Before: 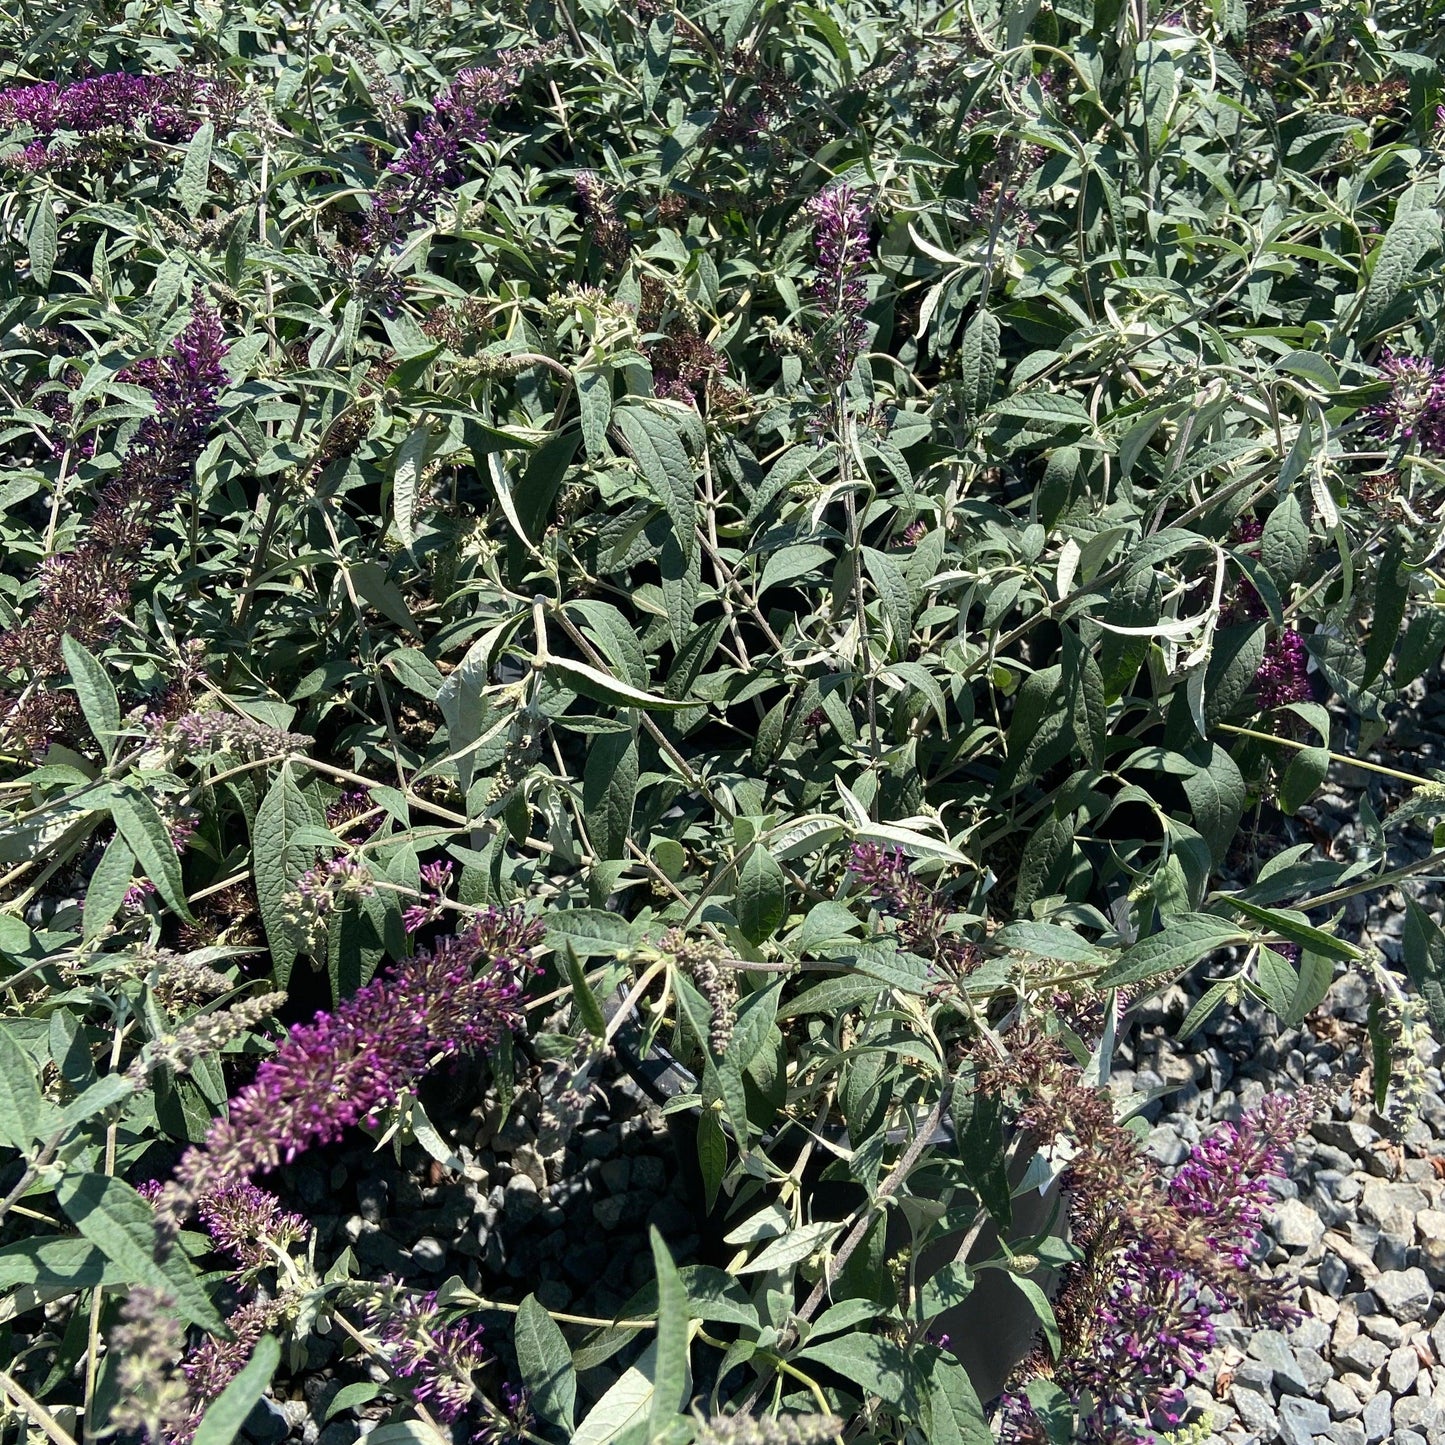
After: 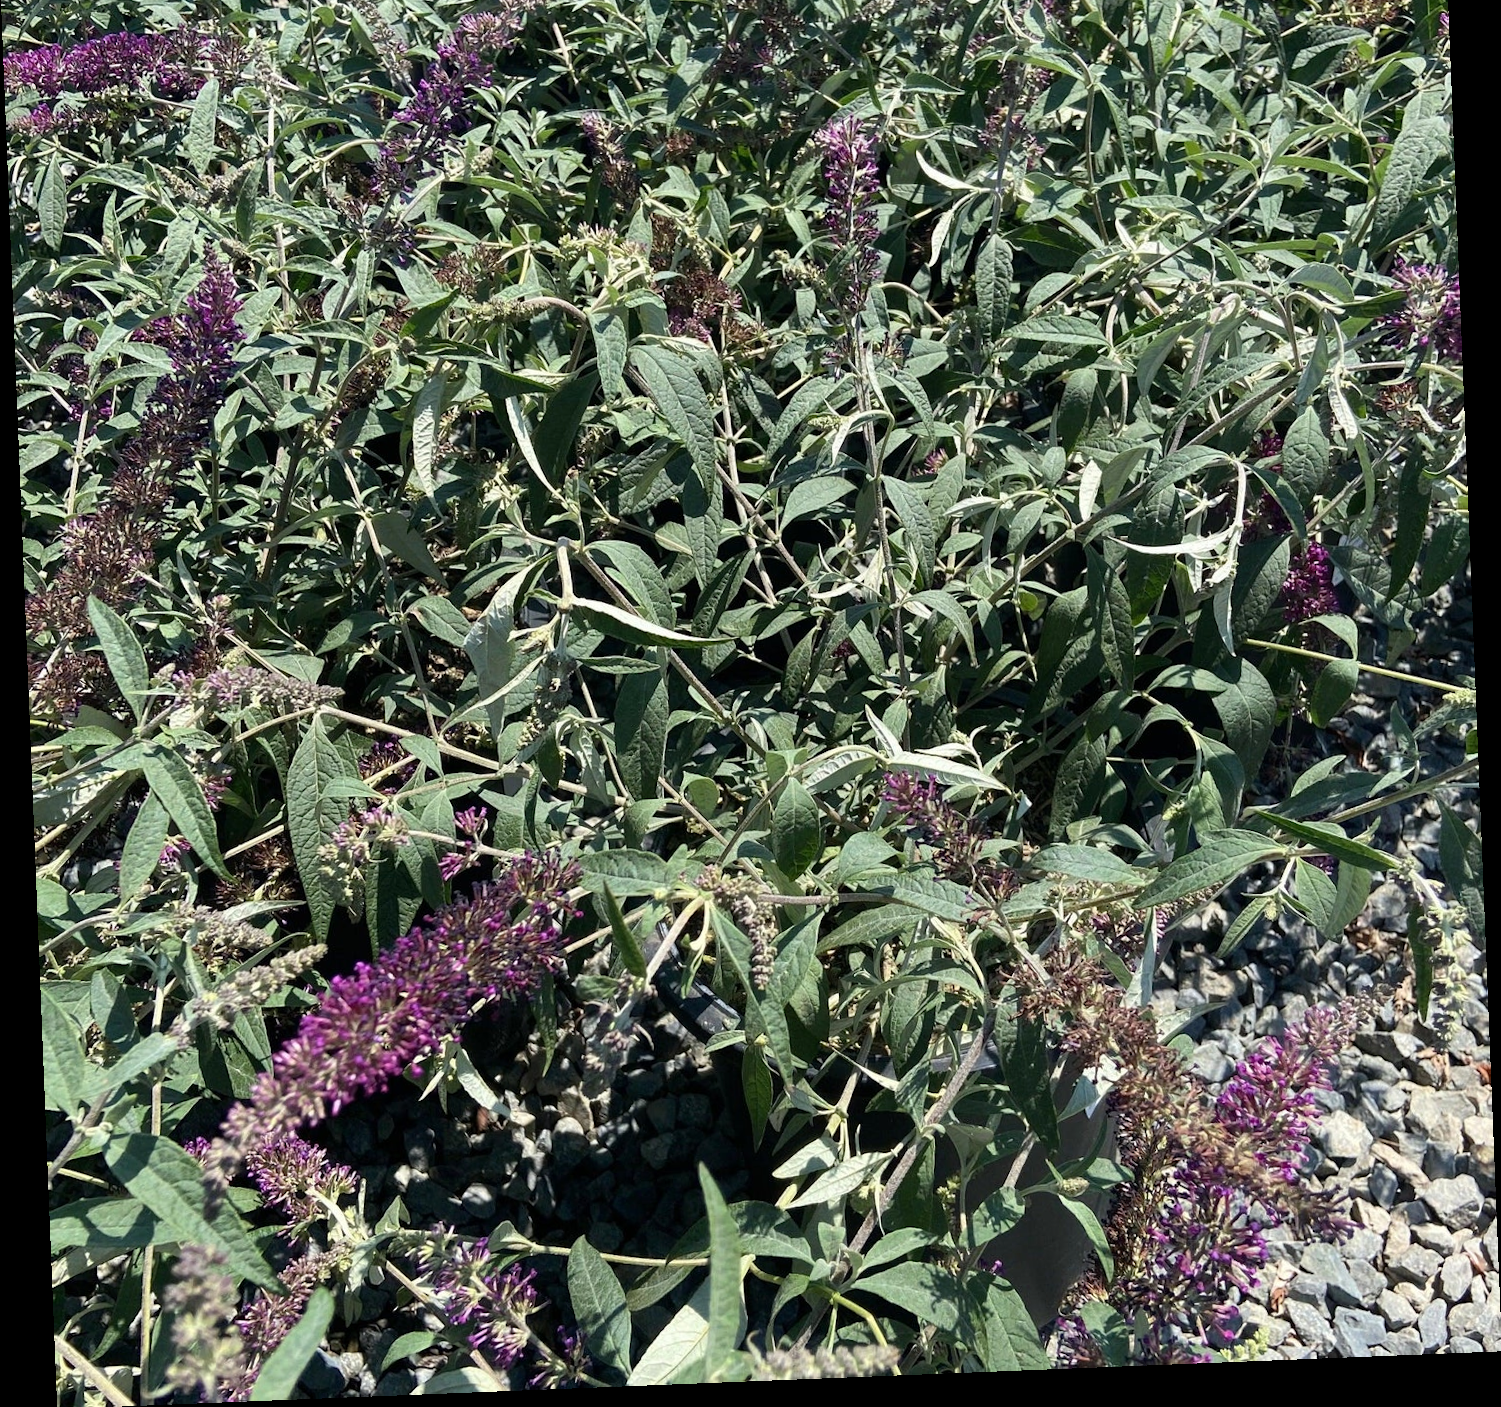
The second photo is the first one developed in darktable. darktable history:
crop and rotate: top 6.25%
rotate and perspective: rotation -2.29°, automatic cropping off
